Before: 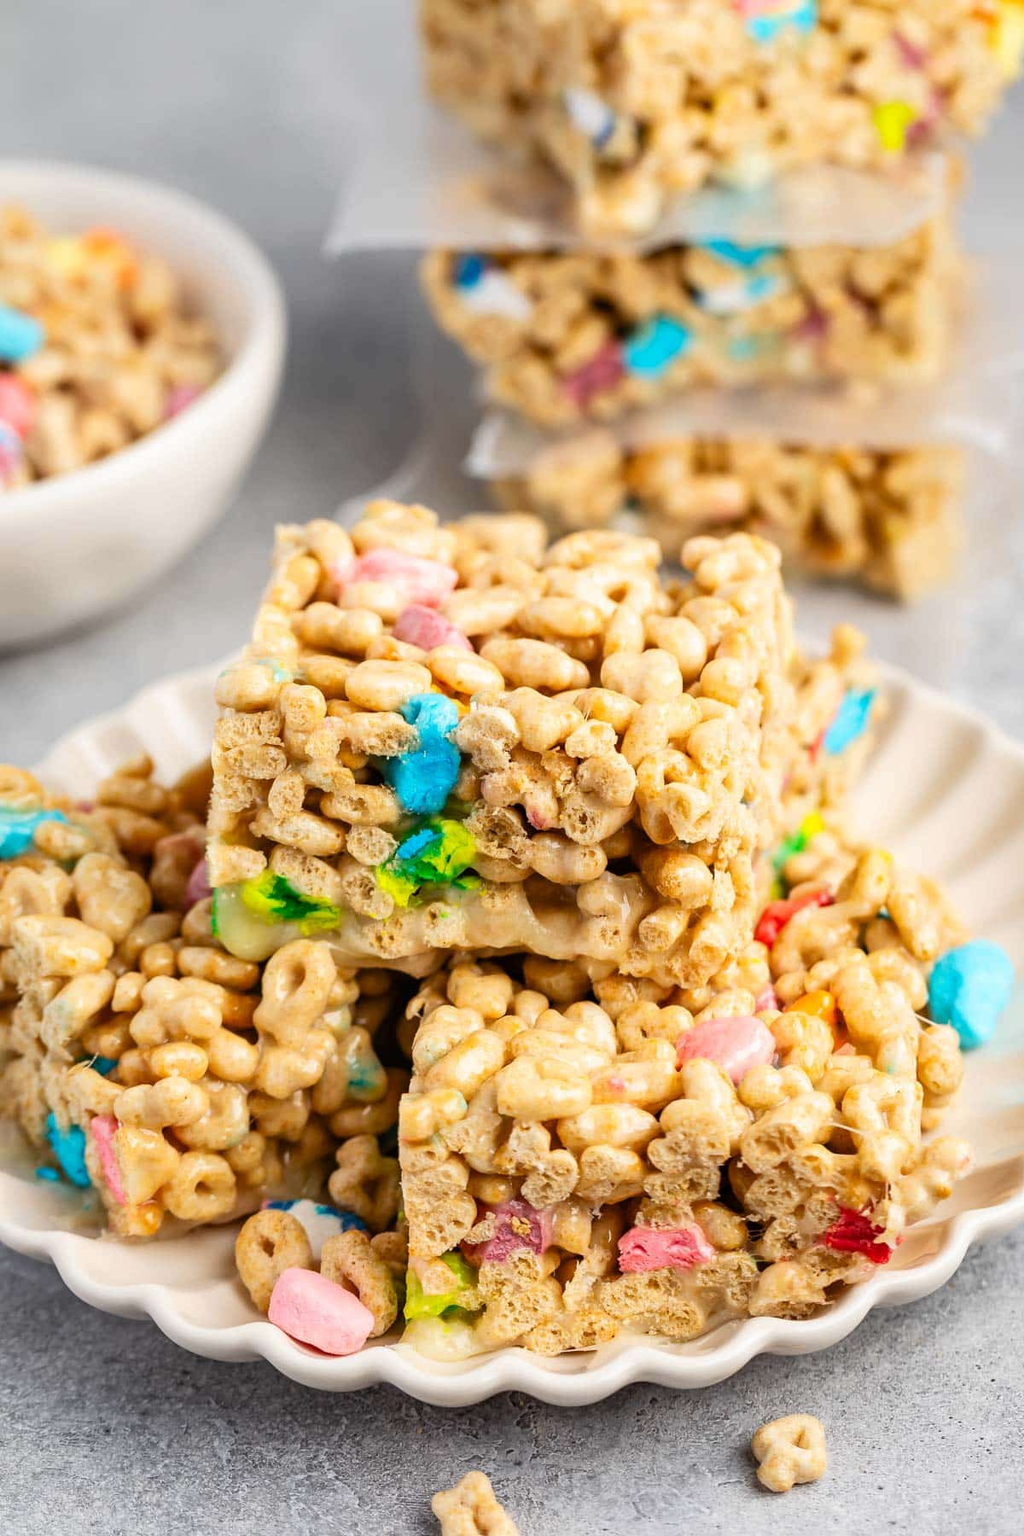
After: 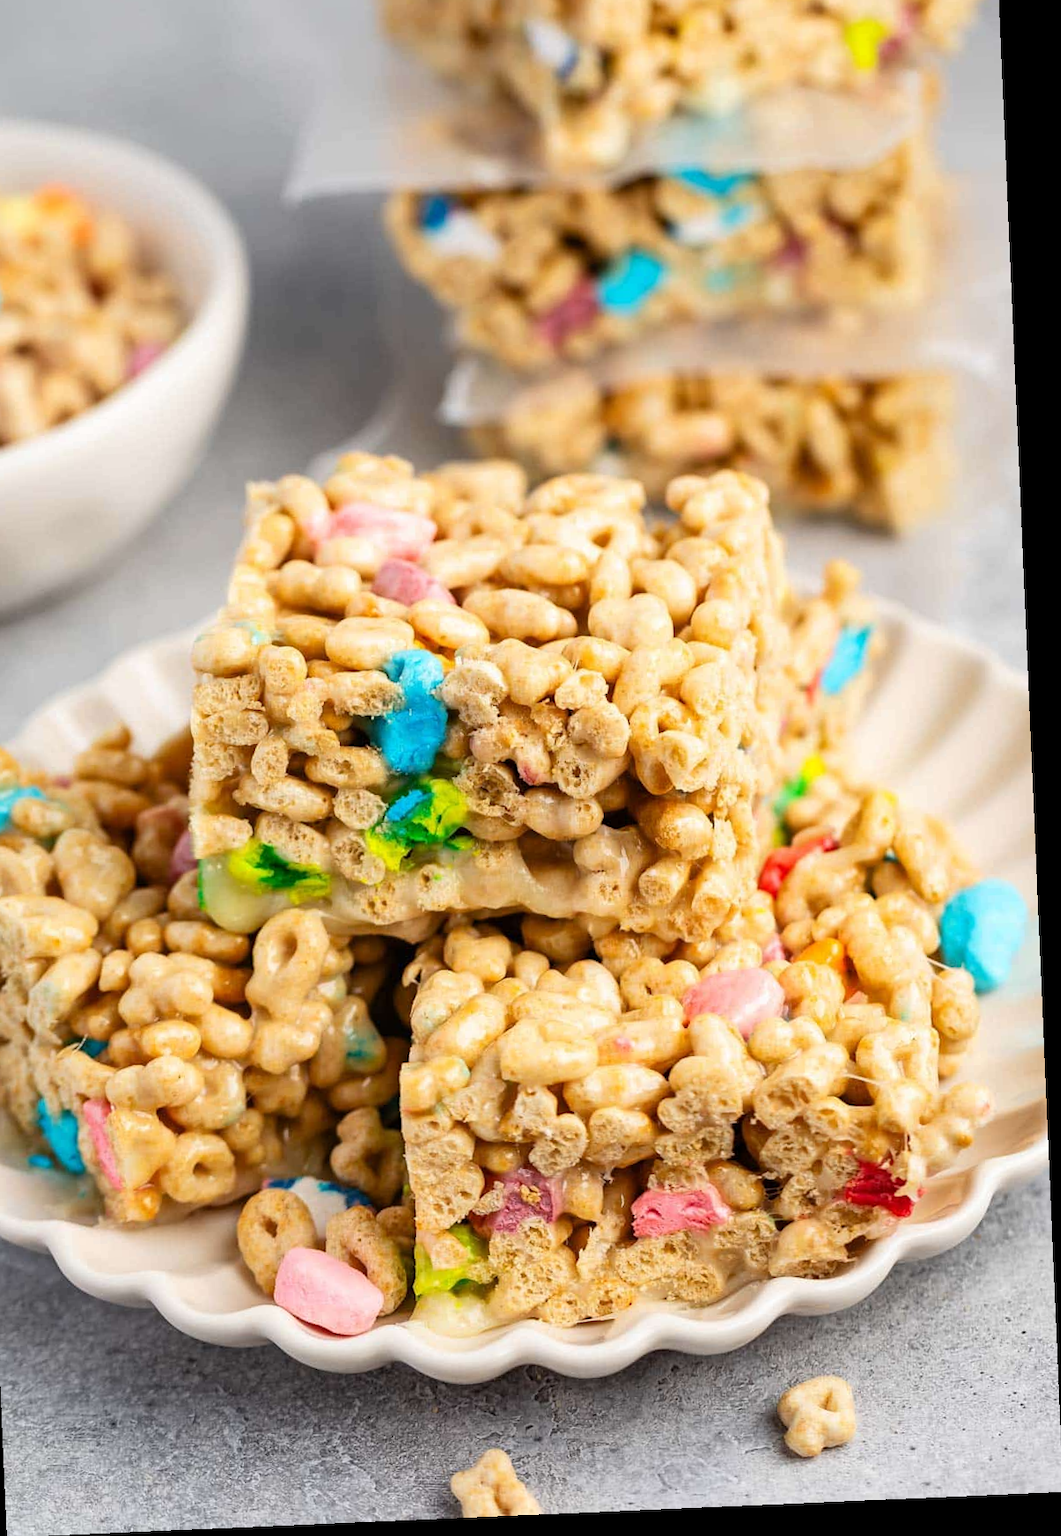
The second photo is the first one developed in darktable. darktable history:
crop and rotate: angle 2.47°, left 5.475%, top 5.673%
